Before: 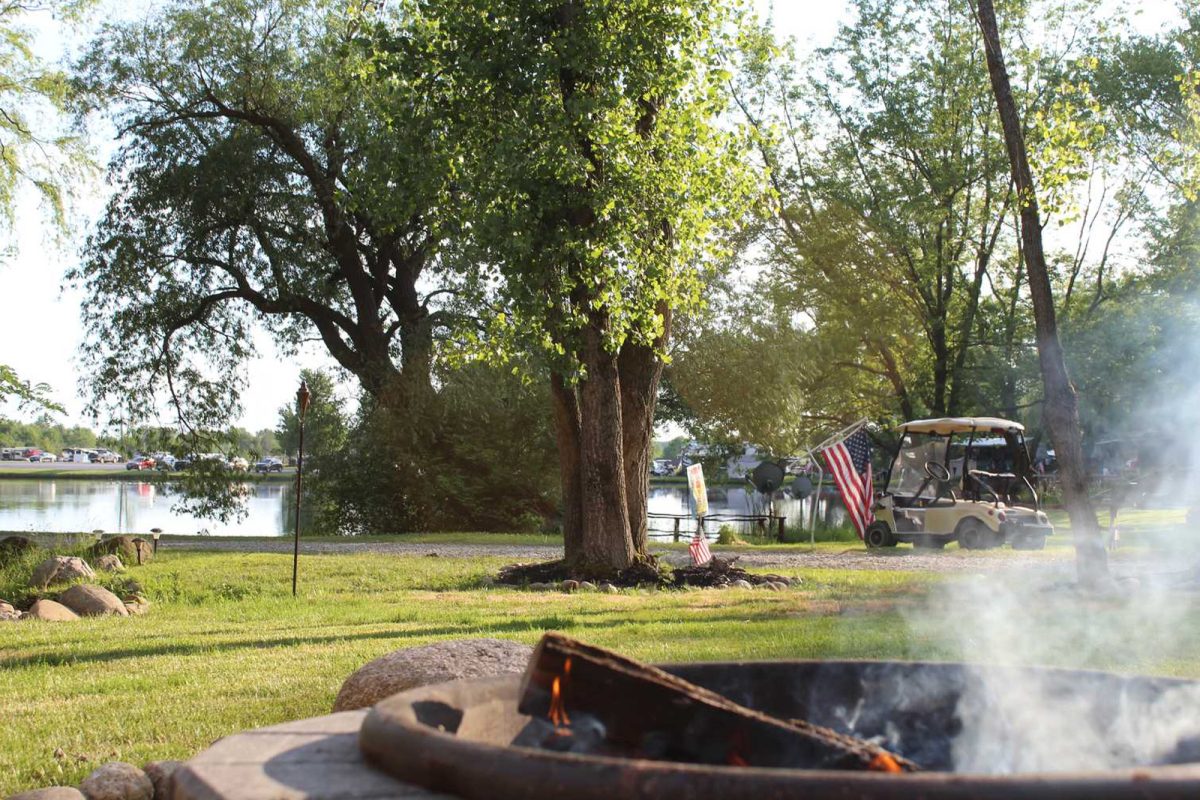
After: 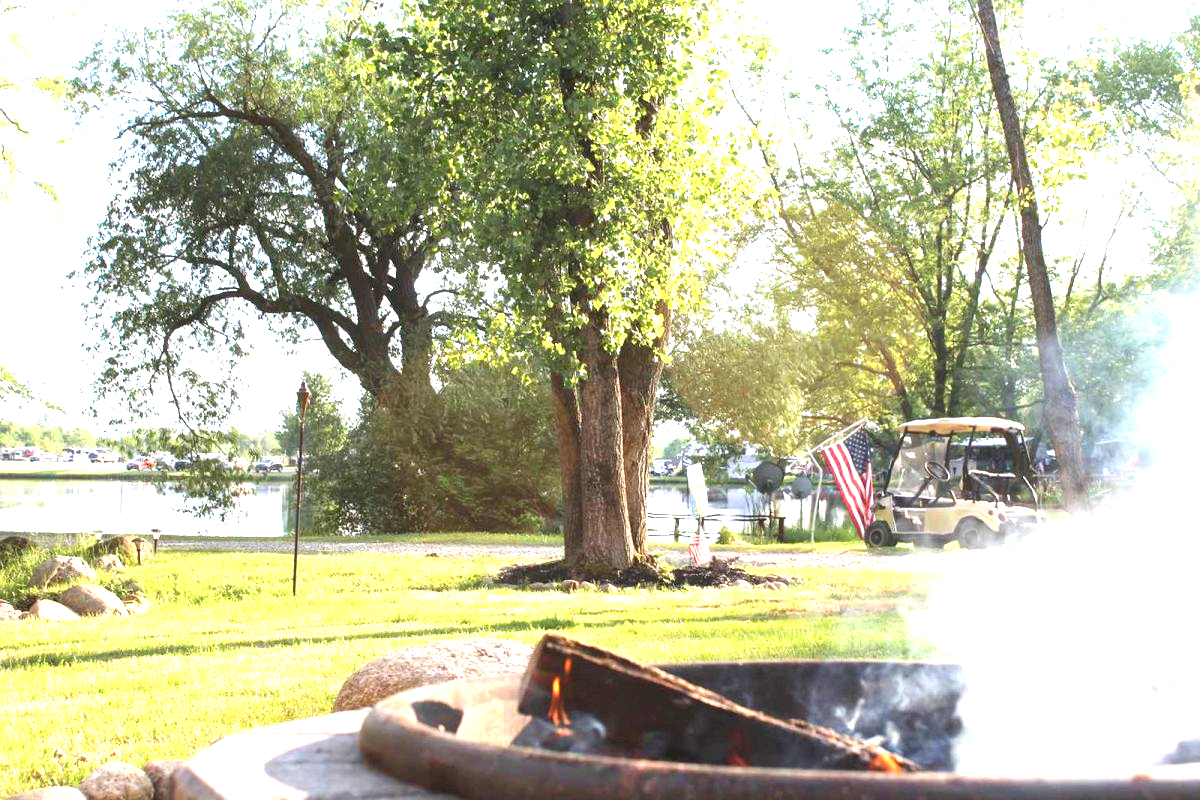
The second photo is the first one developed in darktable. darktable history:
exposure: black level correction 0, exposure 1.744 EV, compensate highlight preservation false
